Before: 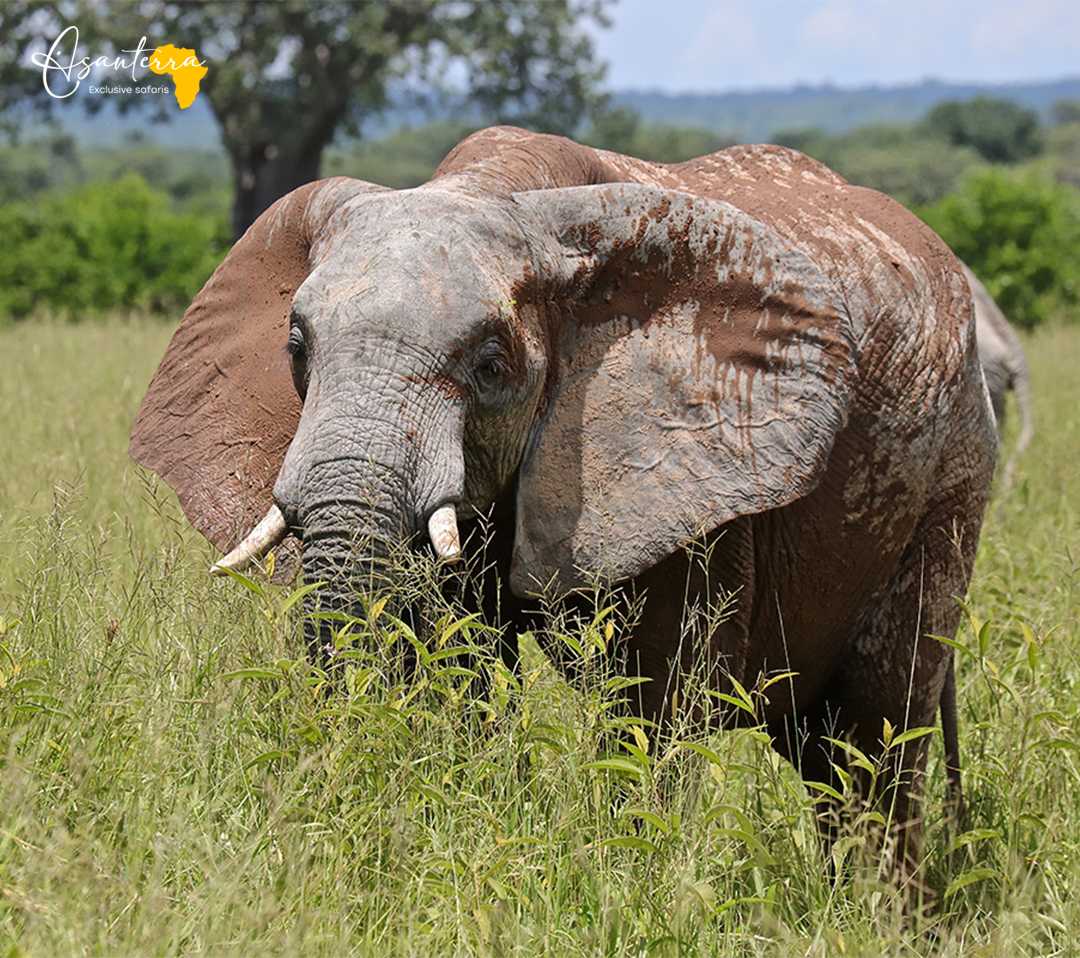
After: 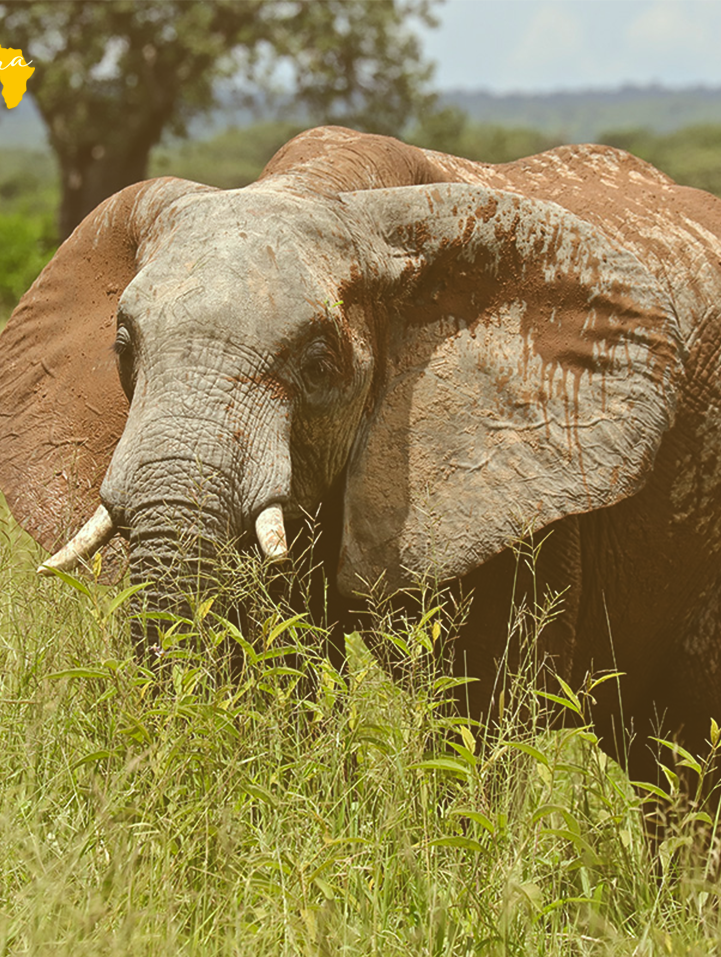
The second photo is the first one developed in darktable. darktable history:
exposure: black level correction -0.031, compensate highlight preservation false
crop and rotate: left 16.093%, right 17.091%
color correction: highlights a* -5.38, highlights b* 9.8, shadows a* 9.79, shadows b* 24.35
